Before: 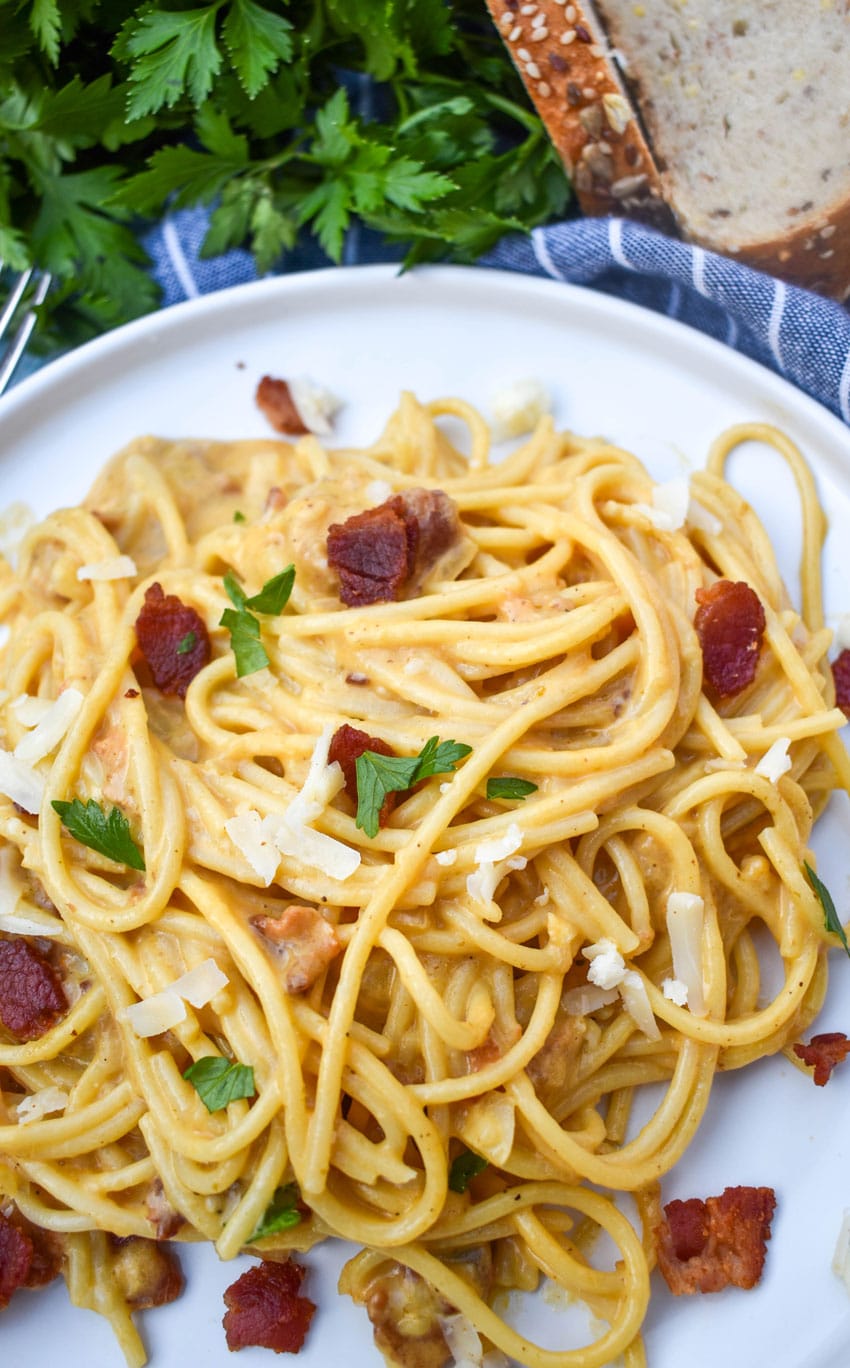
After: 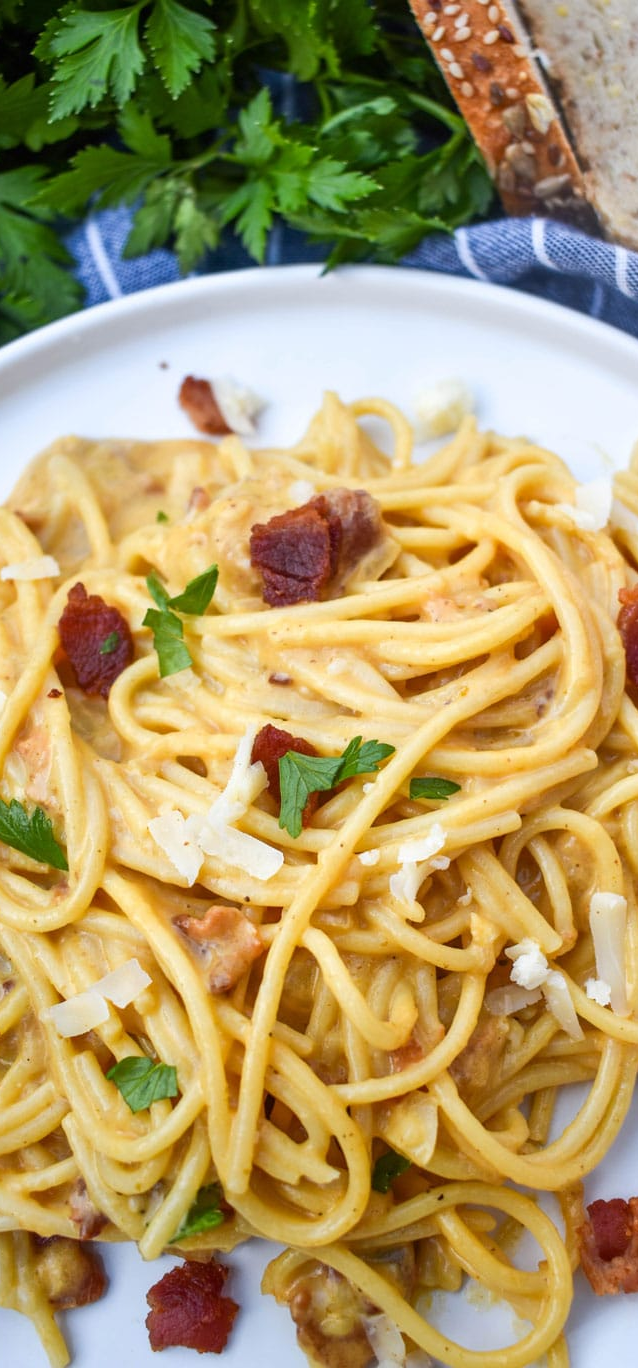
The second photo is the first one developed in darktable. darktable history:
crop: left 9.156%, right 15.757%
